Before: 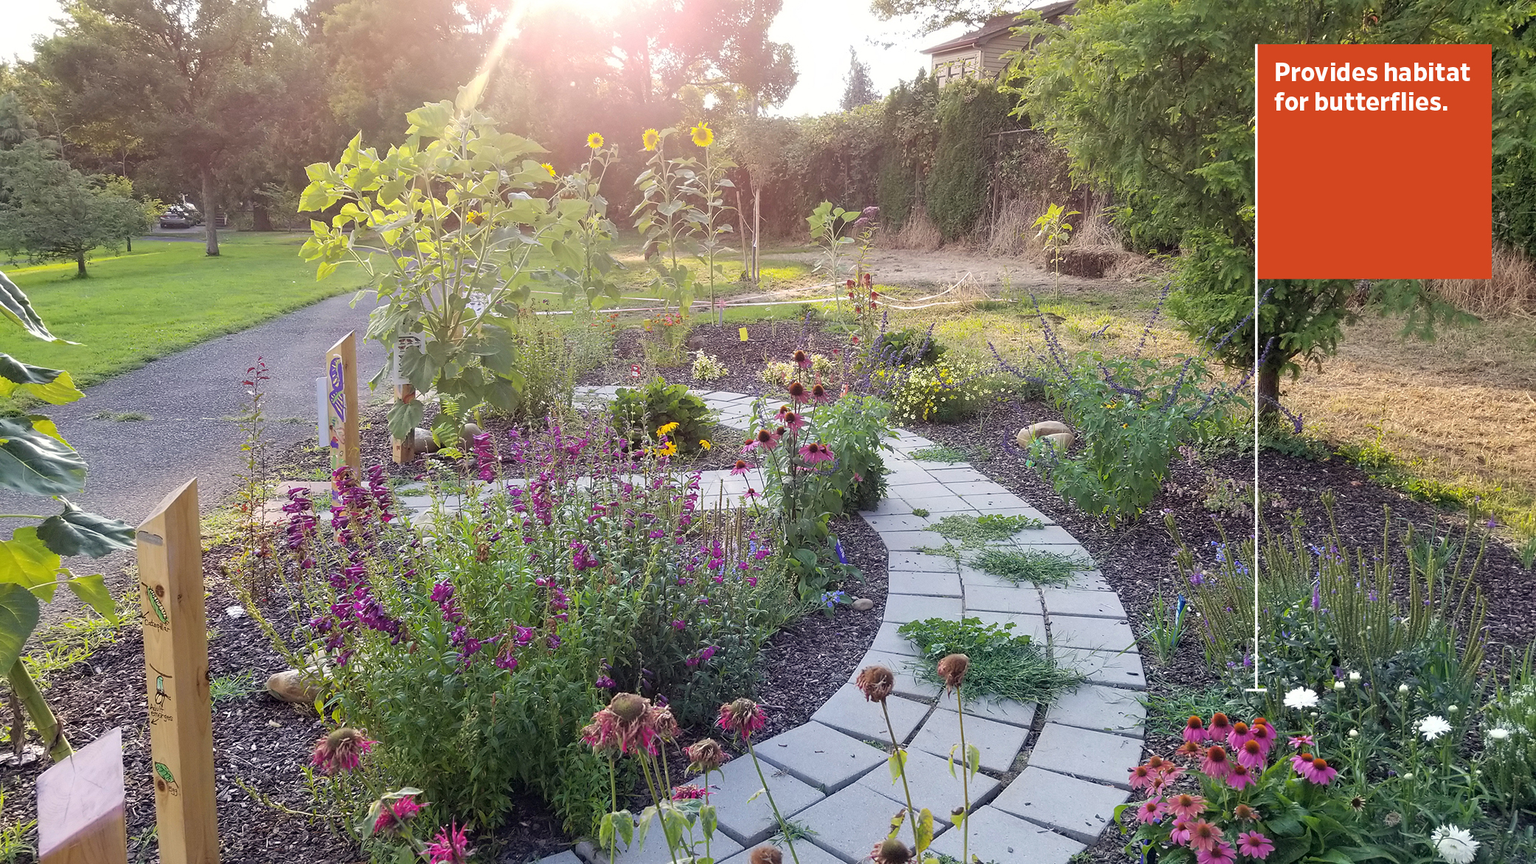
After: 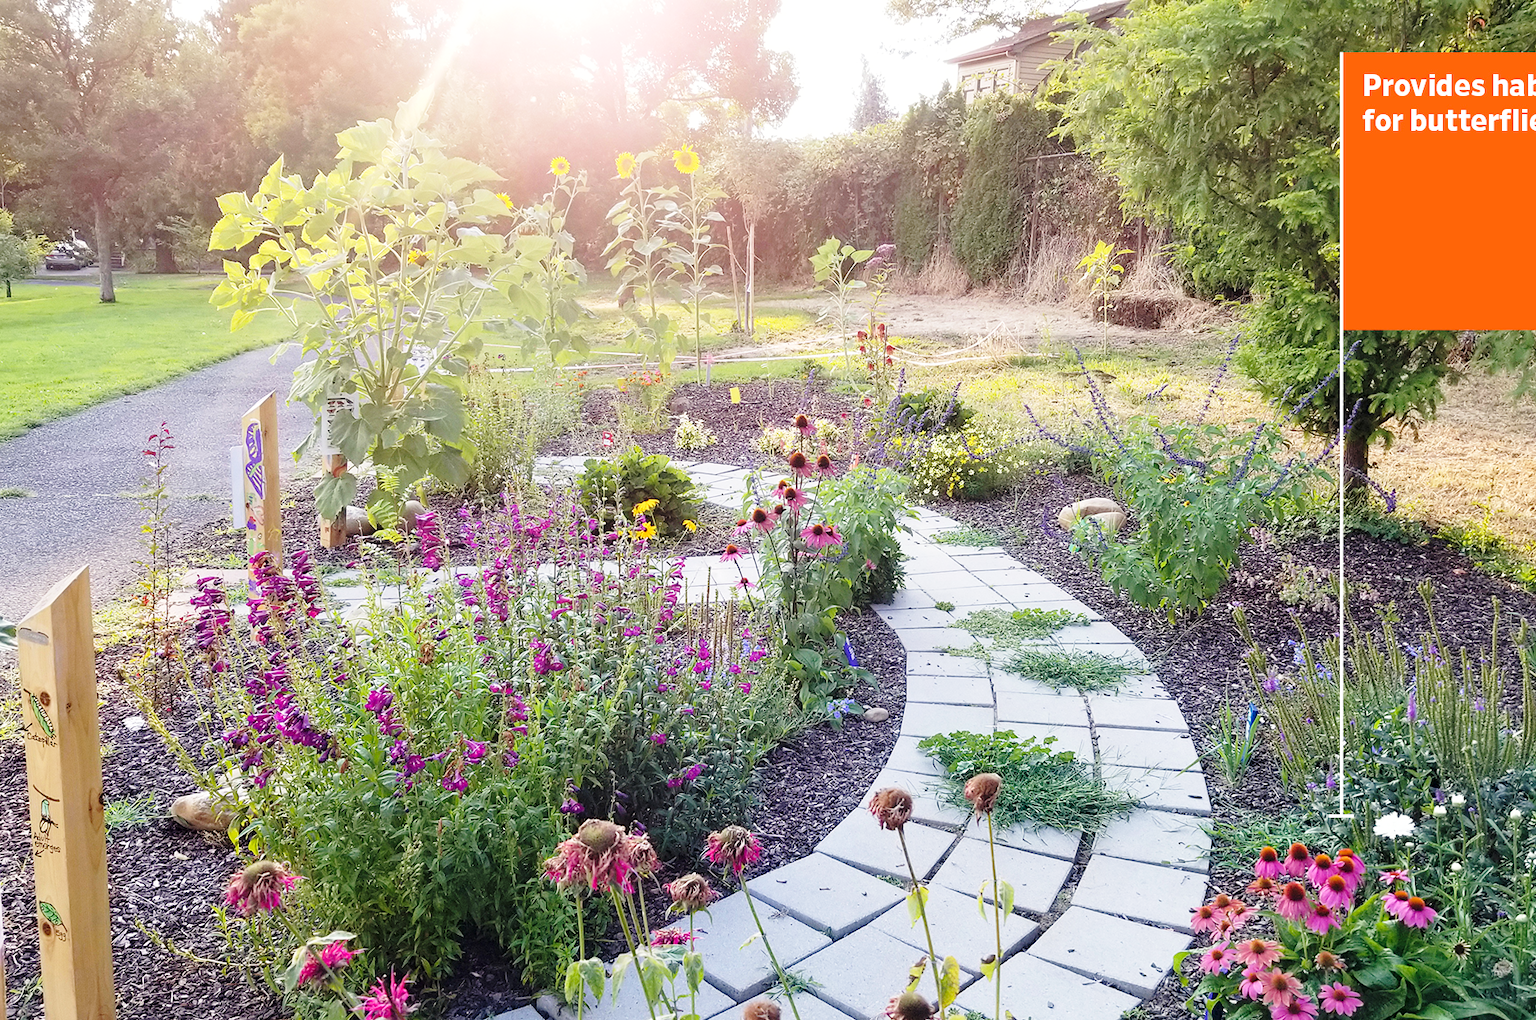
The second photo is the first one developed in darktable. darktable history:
crop: left 7.954%, right 7.451%
base curve: curves: ch0 [(0, 0) (0.028, 0.03) (0.121, 0.232) (0.46, 0.748) (0.859, 0.968) (1, 1)], preserve colors none
tone equalizer: edges refinement/feathering 500, mask exposure compensation -1.57 EV, preserve details no
